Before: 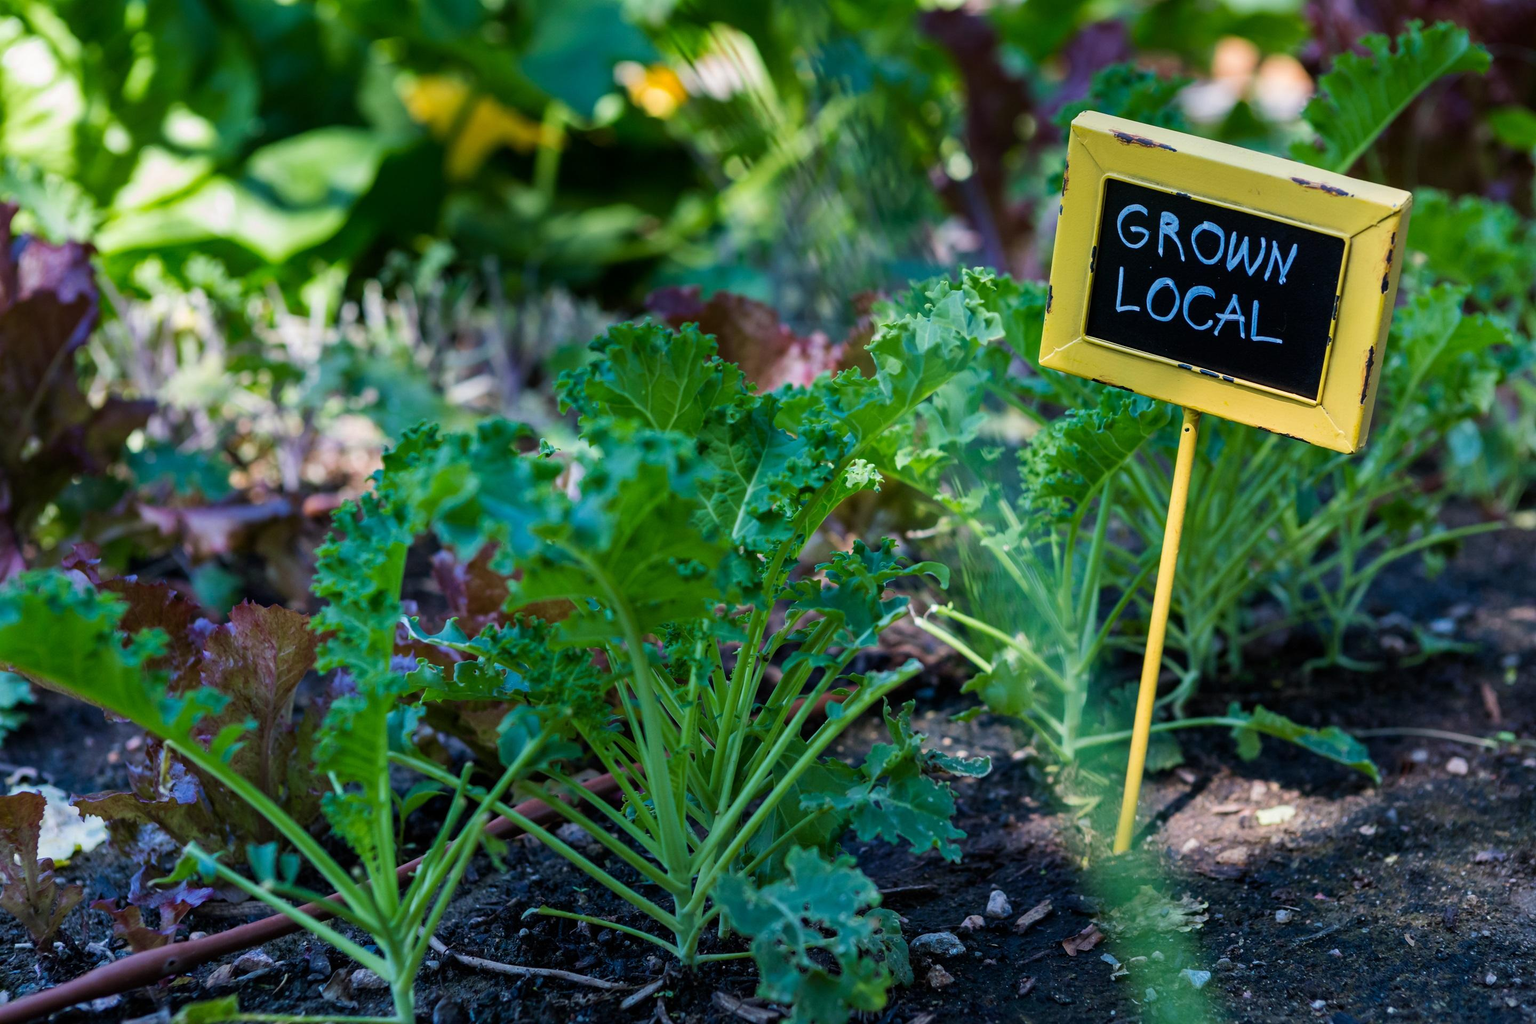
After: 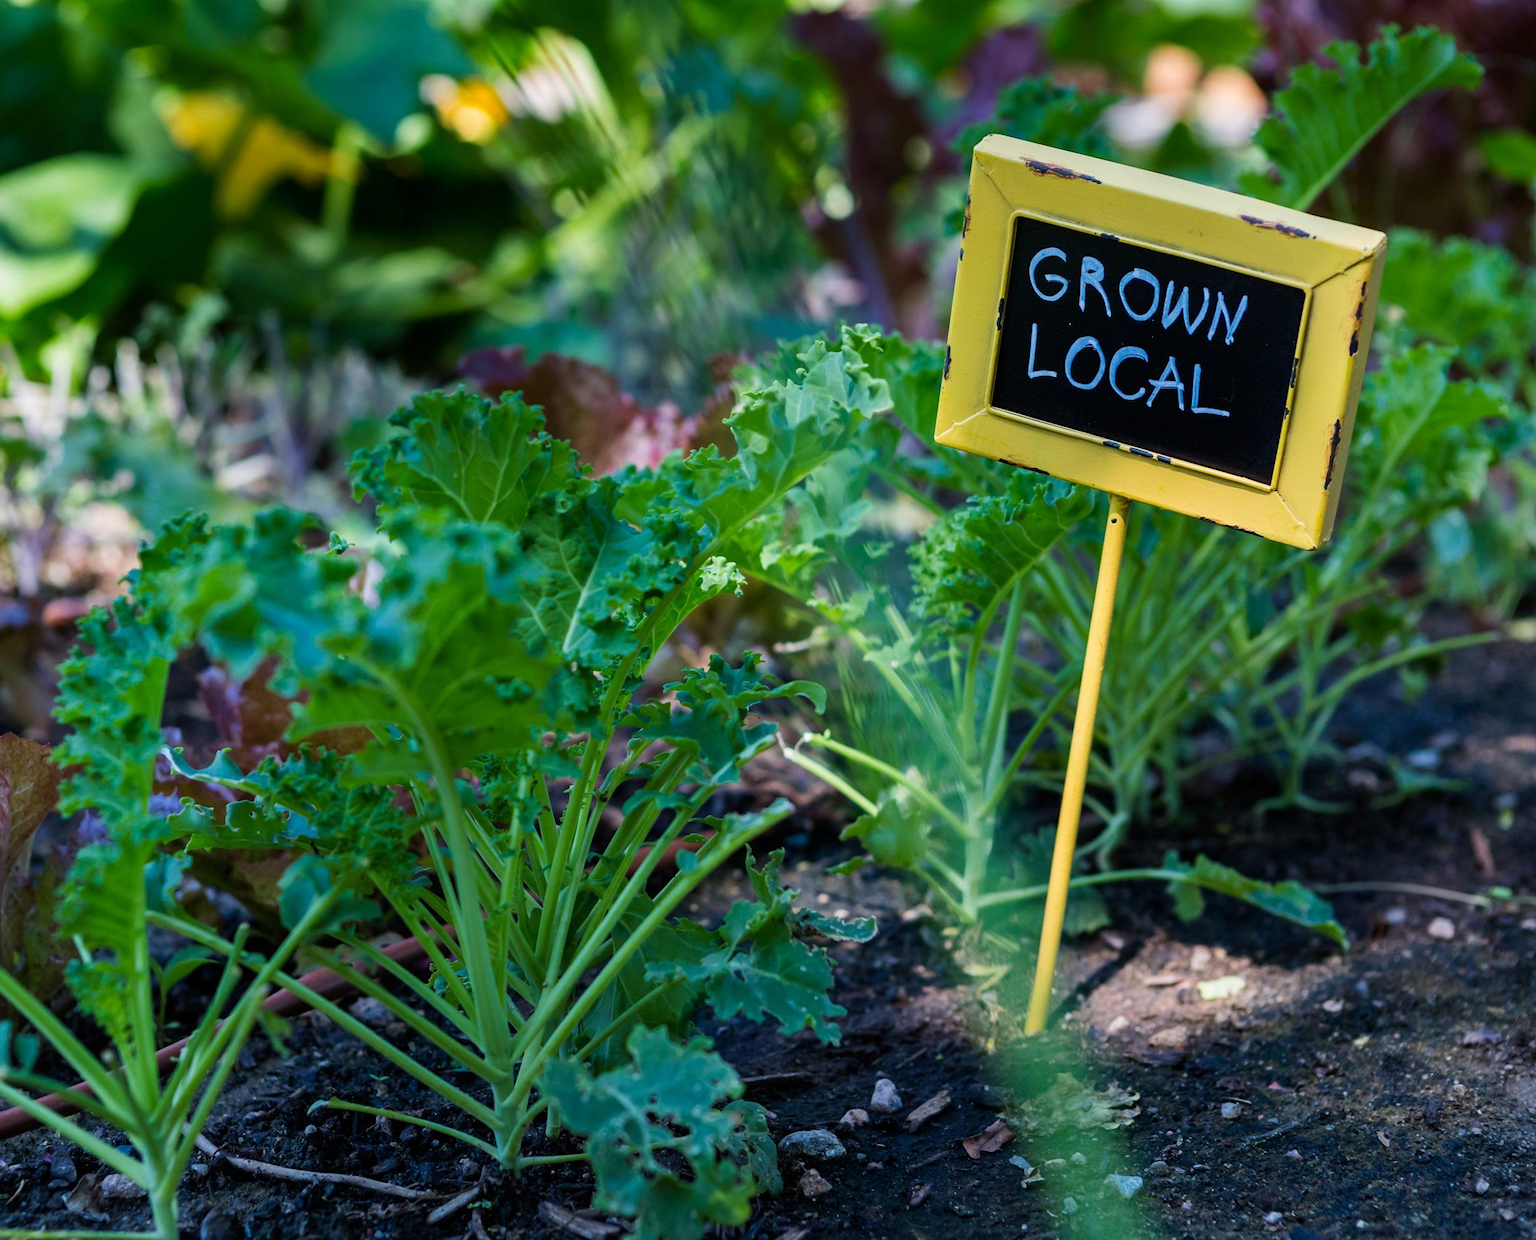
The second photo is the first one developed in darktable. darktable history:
crop: left 17.463%, bottom 0.036%
